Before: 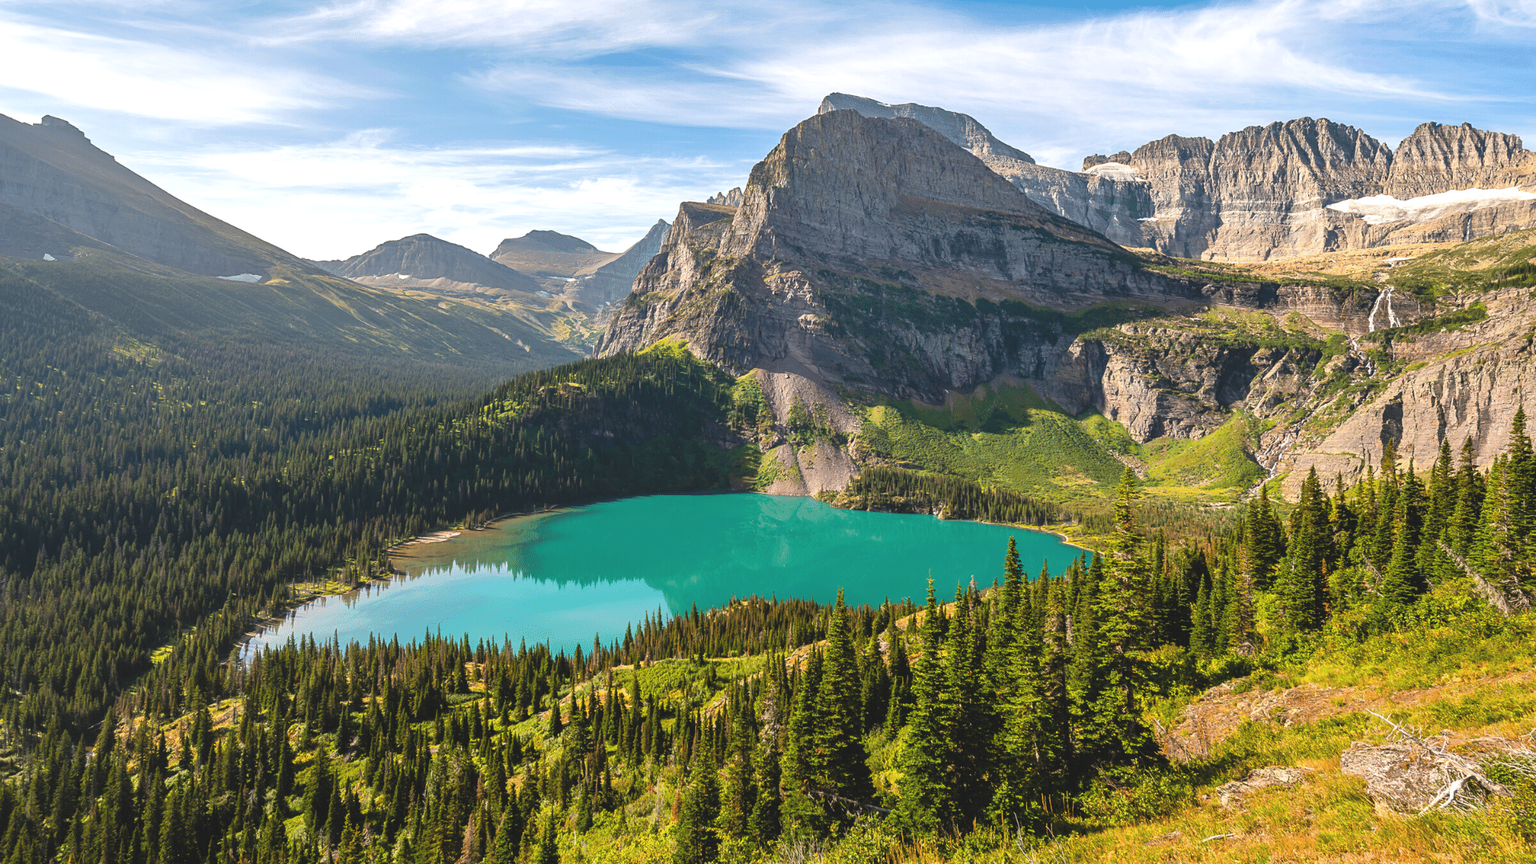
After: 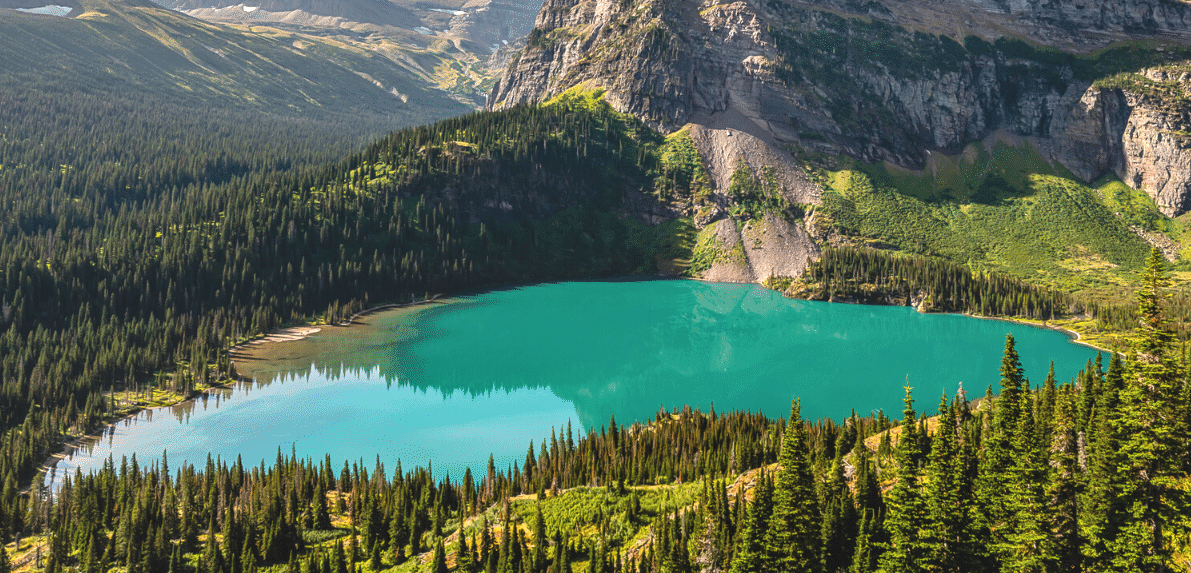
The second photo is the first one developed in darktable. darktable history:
local contrast: on, module defaults
crop: left 13.312%, top 31.28%, right 24.627%, bottom 15.582%
